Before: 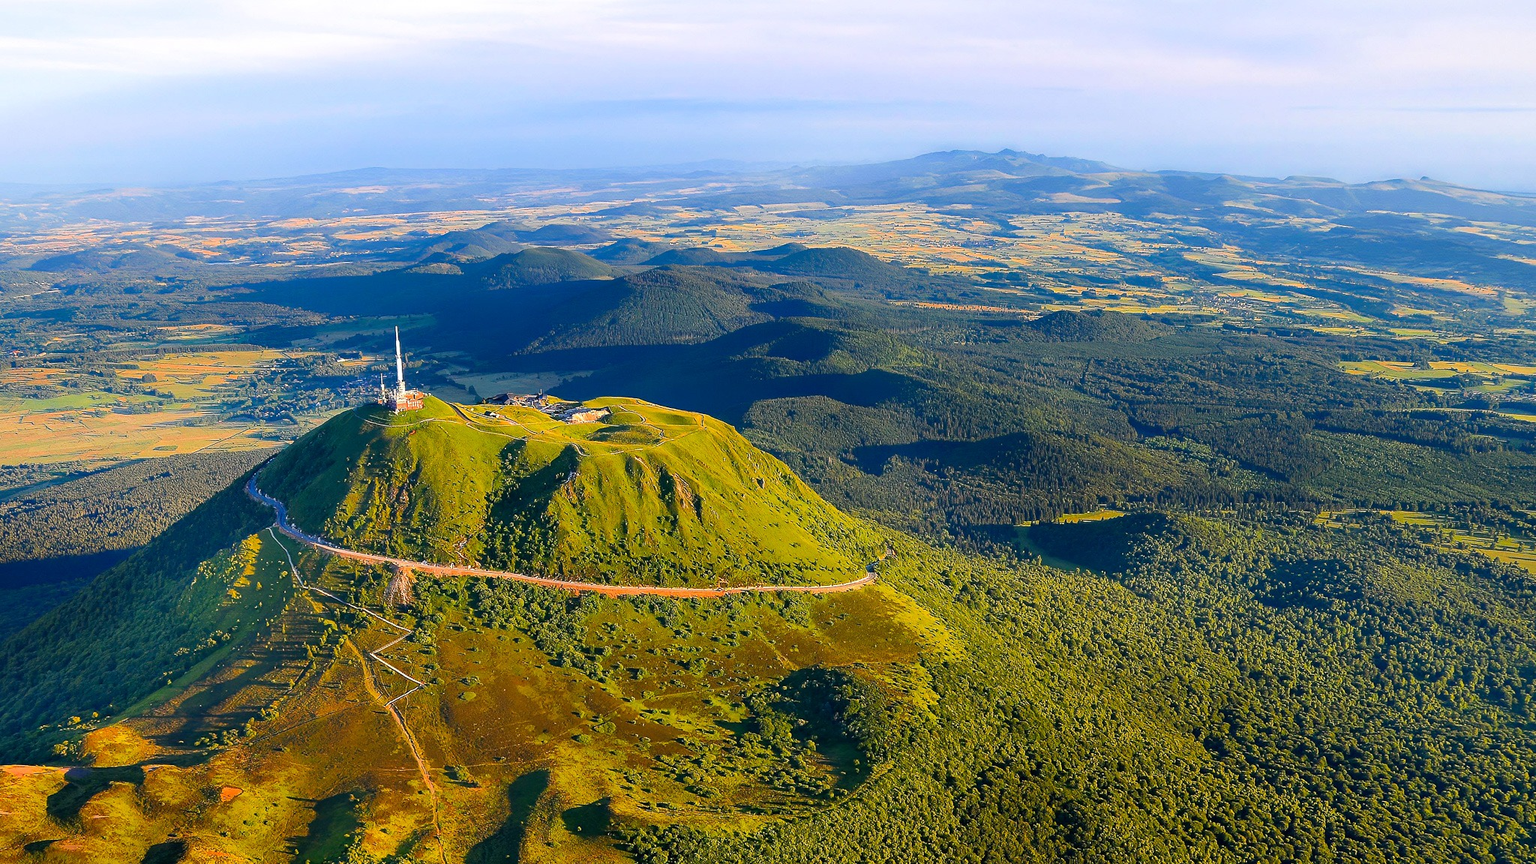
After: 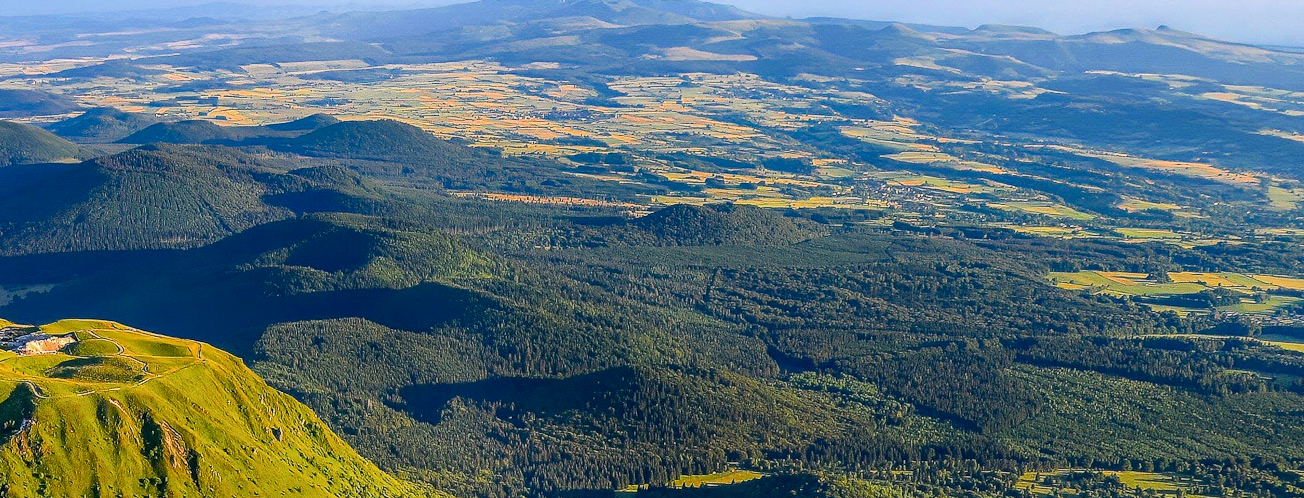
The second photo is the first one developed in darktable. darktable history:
local contrast: on, module defaults
crop: left 36.005%, top 18.293%, right 0.31%, bottom 38.444%
exposure: black level correction 0.001, exposure -0.125 EV, compensate exposure bias true, compensate highlight preservation false
